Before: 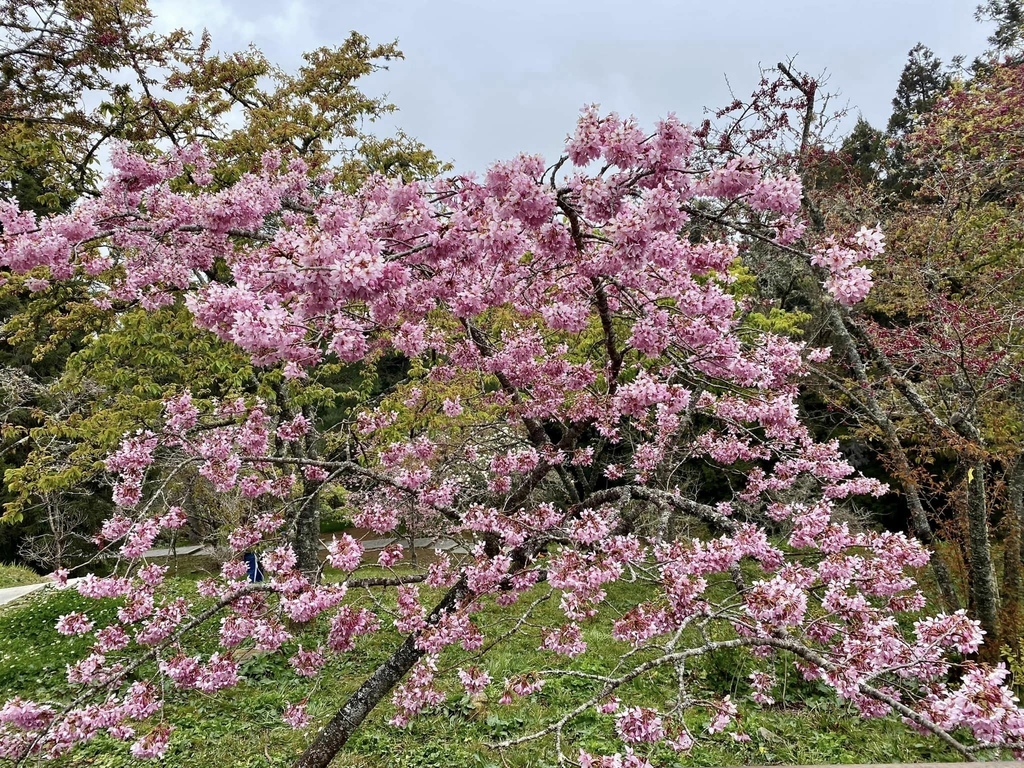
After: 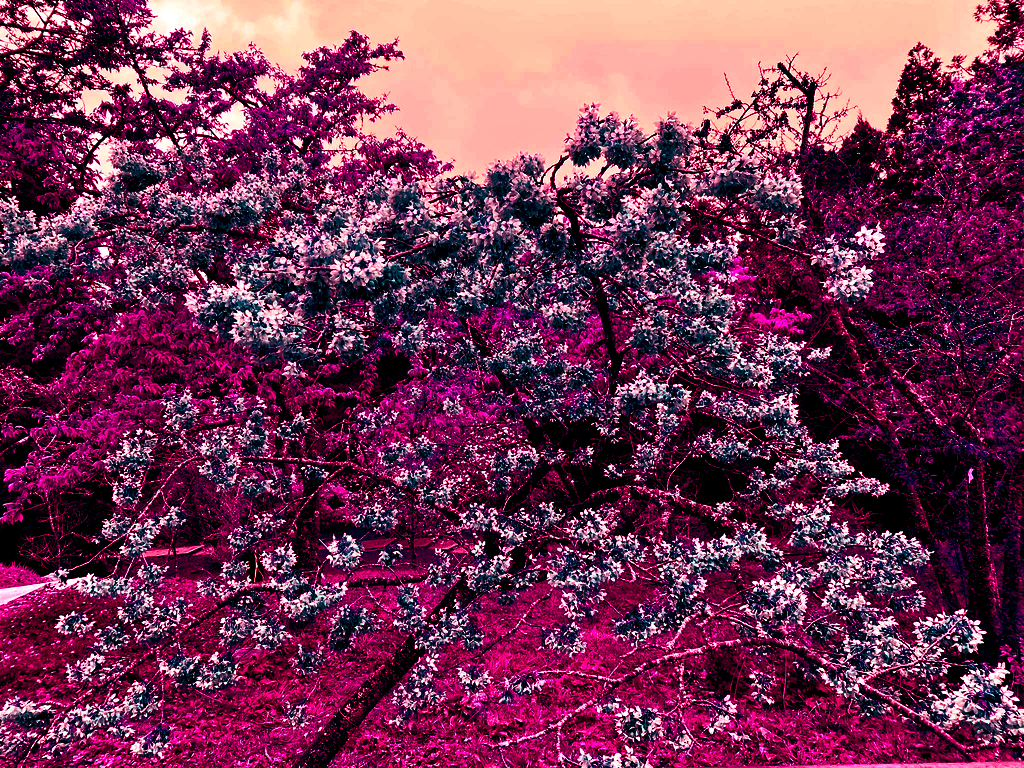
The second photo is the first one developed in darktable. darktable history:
color balance rgb: shadows lift › luminance -18.76%, shadows lift › chroma 35.44%, power › luminance -3.76%, power › hue 142.17°, highlights gain › chroma 7.5%, highlights gain › hue 184.75°, global offset › luminance -0.52%, global offset › chroma 0.91%, global offset › hue 173.36°, shadows fall-off 300%, white fulcrum 2 EV, highlights fall-off 300%, linear chroma grading › shadows 17.19%, linear chroma grading › highlights 61.12%, linear chroma grading › global chroma 50%, hue shift -150.52°, perceptual brilliance grading › global brilliance 12%, mask middle-gray fulcrum 100%, contrast gray fulcrum 38.43%, contrast 35.15%, saturation formula JzAzBz (2021)
contrast brightness saturation: contrast 0.28
rgb curve: curves: ch2 [(0, 0) (0.567, 0.512) (1, 1)], mode RGB, independent channels
tone equalizer: on, module defaults
